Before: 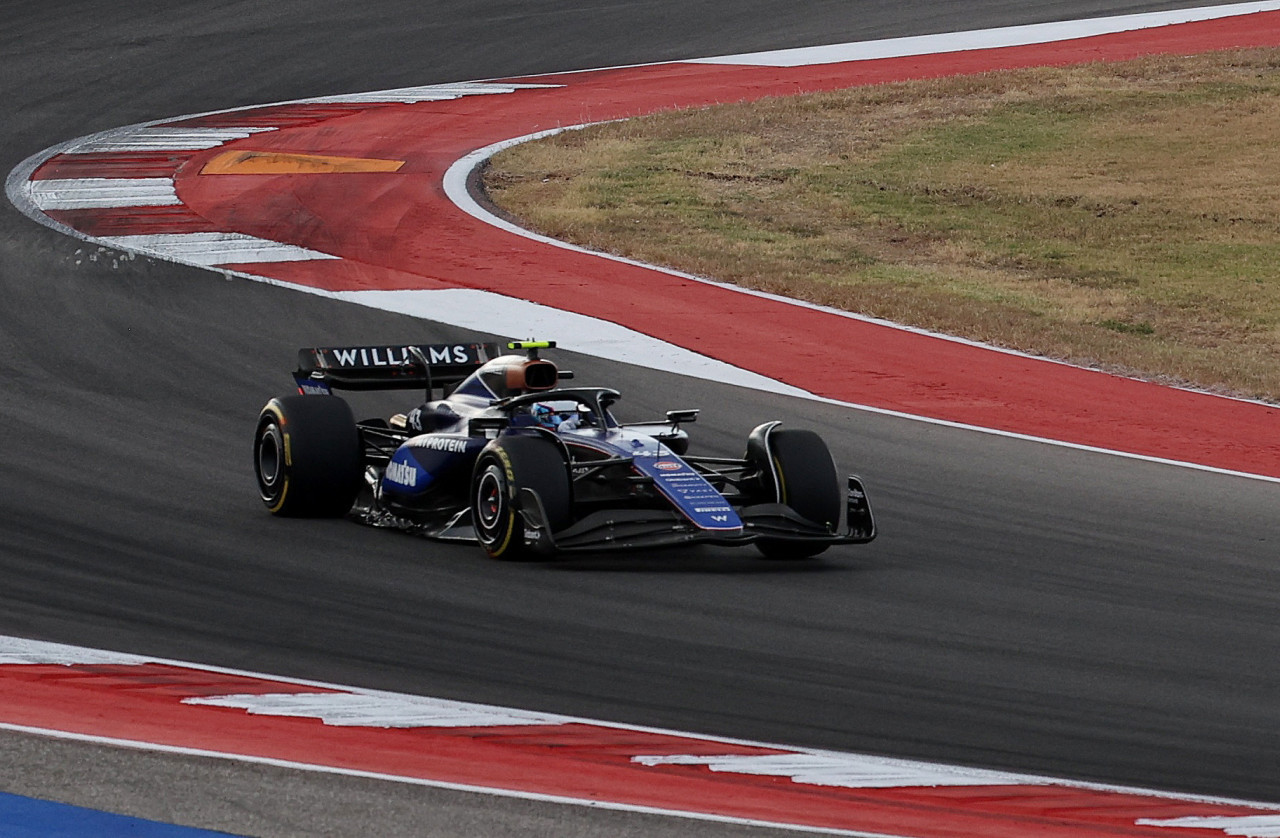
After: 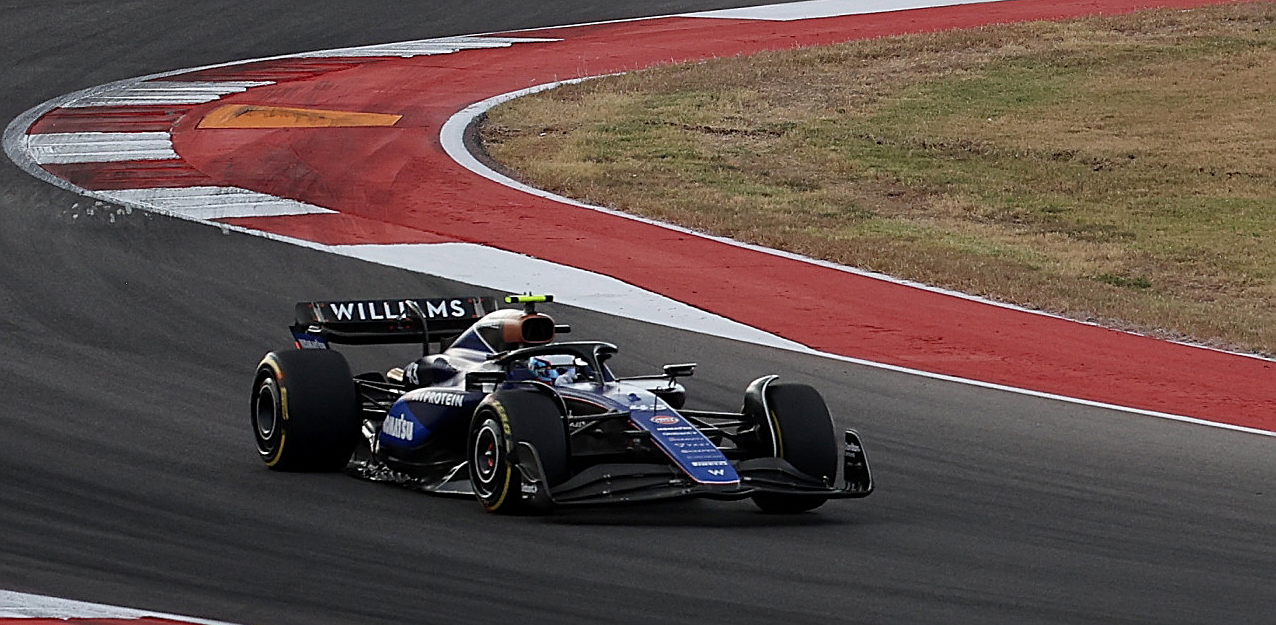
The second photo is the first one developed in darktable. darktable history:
crop: left 0.259%, top 5.5%, bottom 19.845%
sharpen: on, module defaults
